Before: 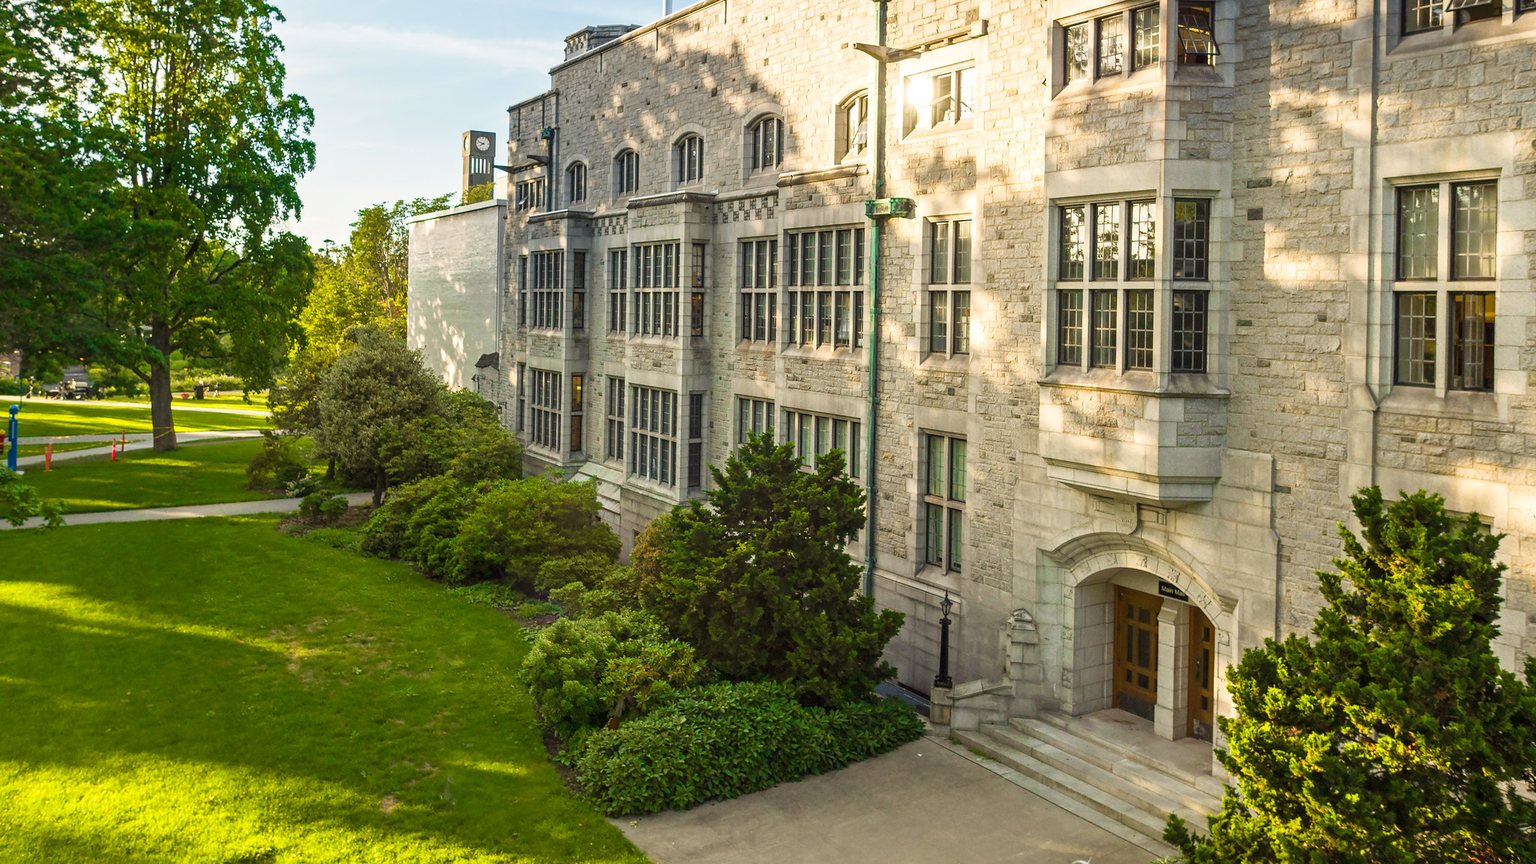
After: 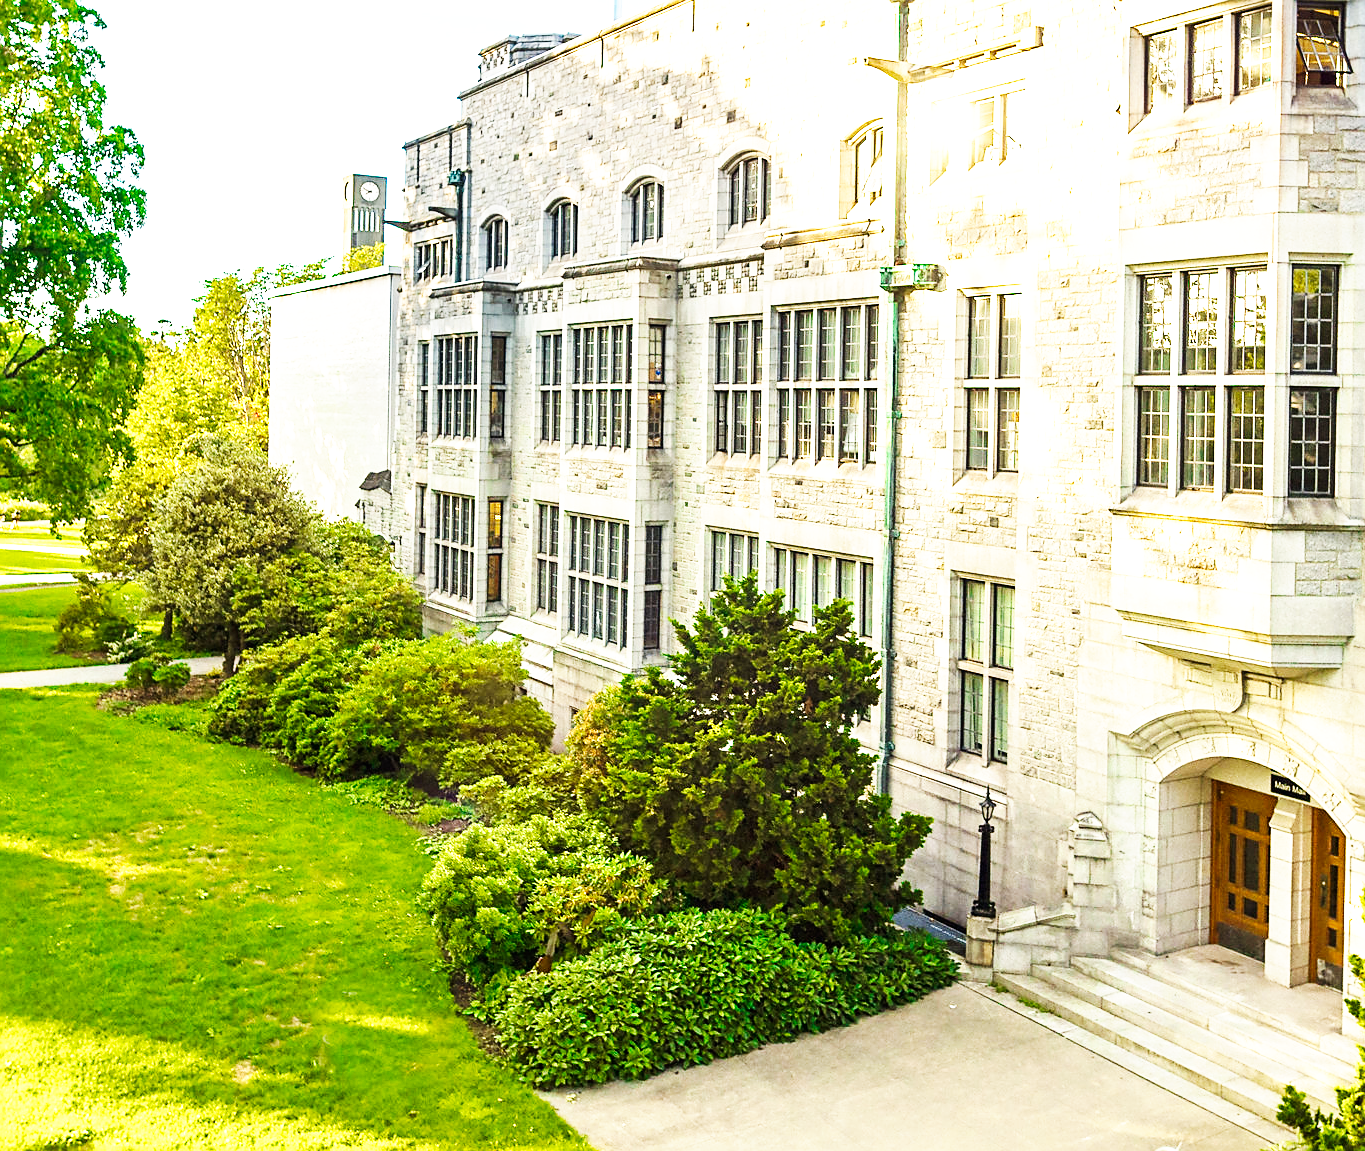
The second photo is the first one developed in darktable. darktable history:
base curve: curves: ch0 [(0, 0) (0.007, 0.004) (0.027, 0.03) (0.046, 0.07) (0.207, 0.54) (0.442, 0.872) (0.673, 0.972) (1, 1)], preserve colors none
crop and rotate: left 13.424%, right 19.897%
sharpen: on, module defaults
exposure: black level correction 0, exposure 0.703 EV, compensate highlight preservation false
